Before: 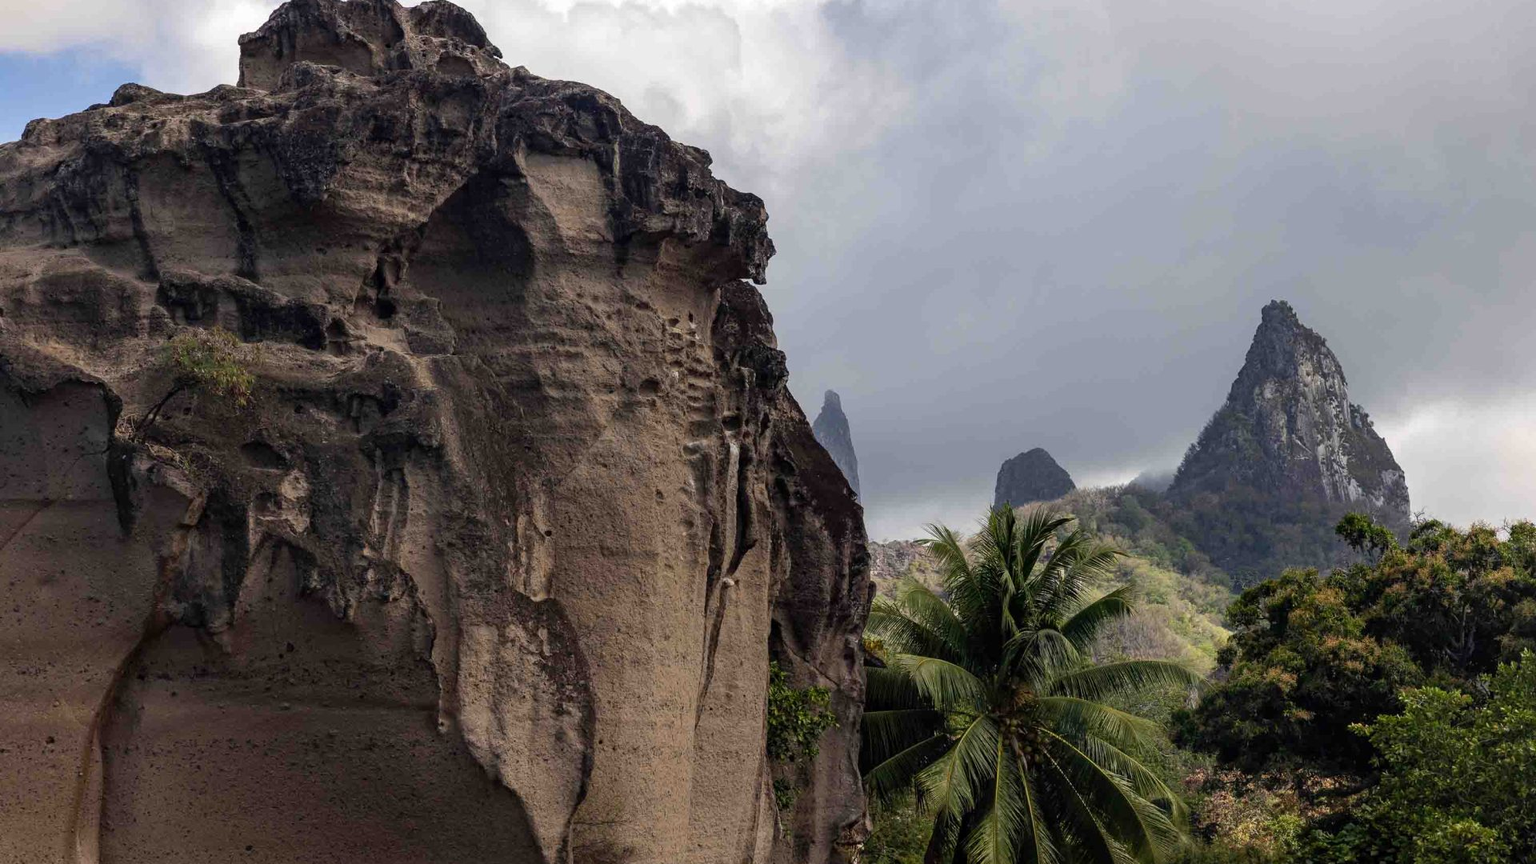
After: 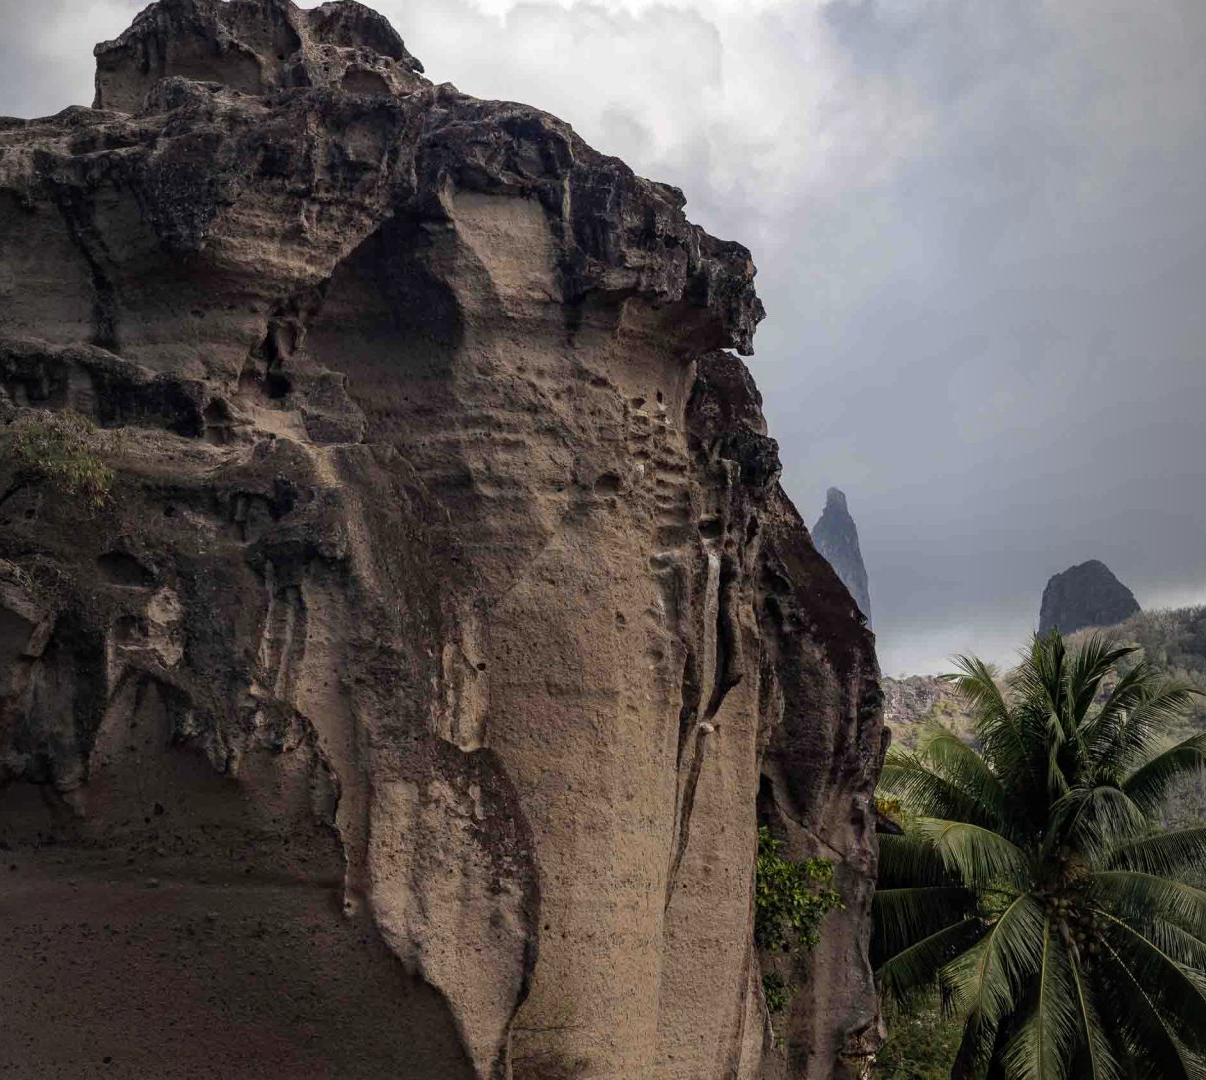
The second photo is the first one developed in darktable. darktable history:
tone equalizer: on, module defaults
vignetting: fall-off start 97%, fall-off radius 100%, width/height ratio 0.609, unbound false
crop: left 10.644%, right 26.528%
